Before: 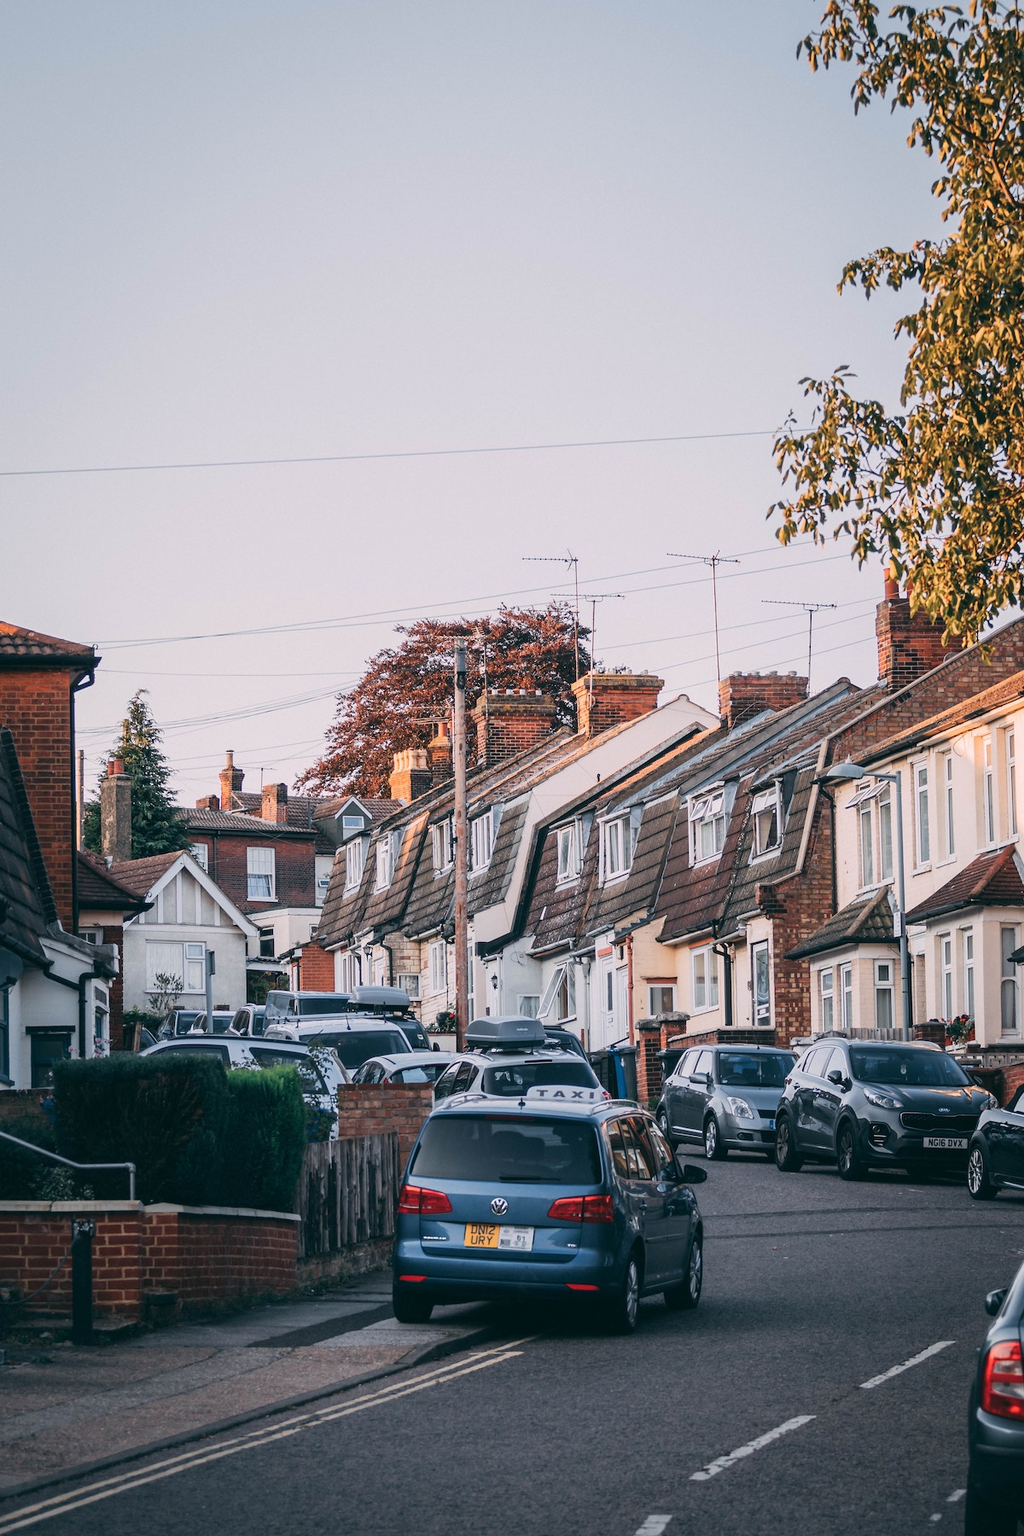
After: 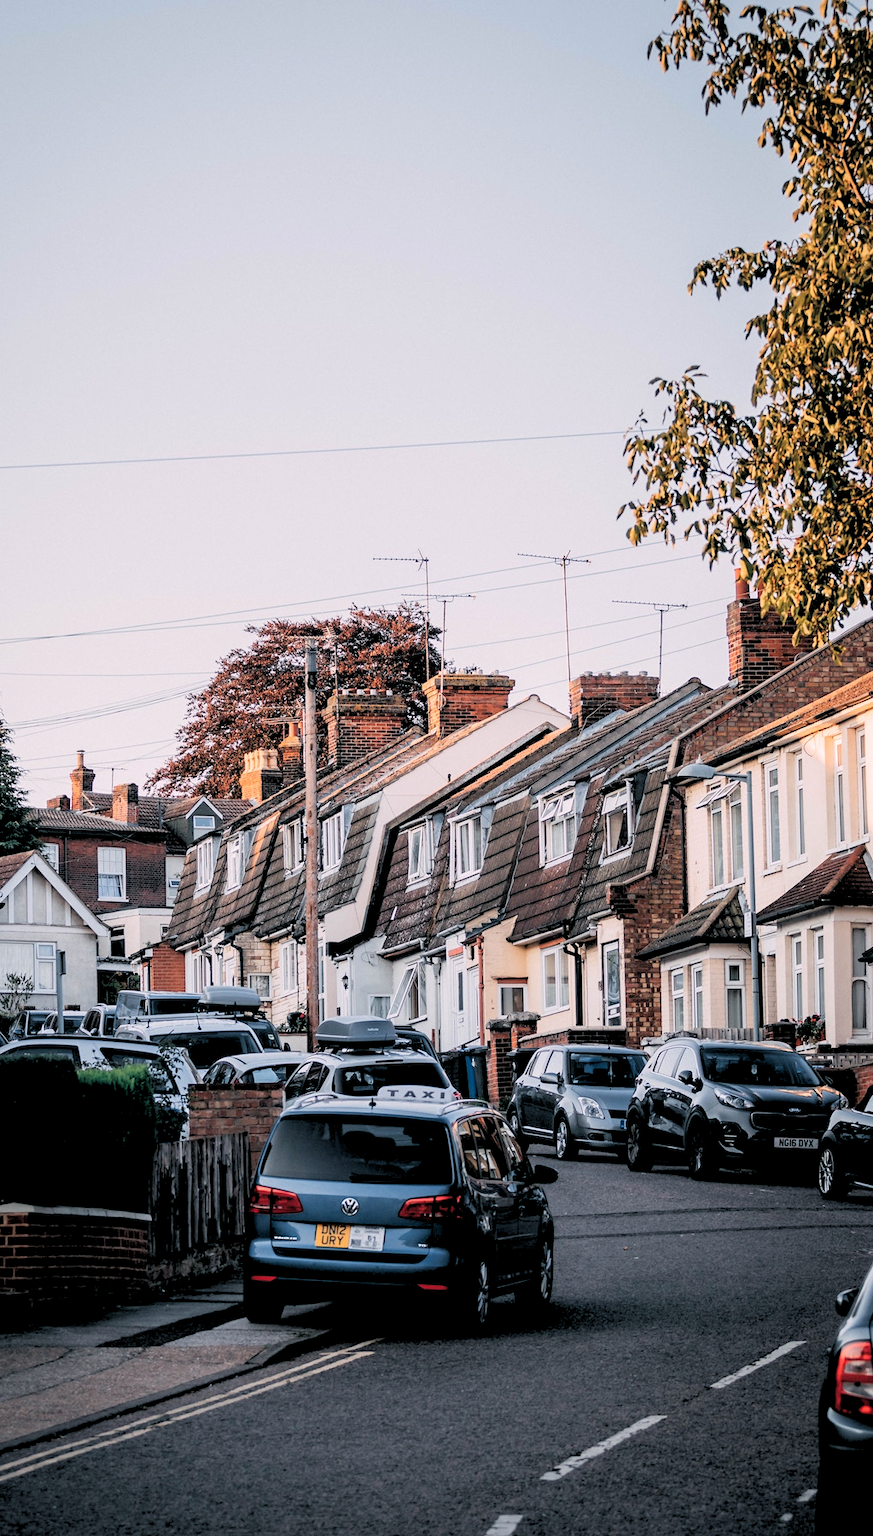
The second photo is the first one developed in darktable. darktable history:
crop and rotate: left 14.584%
rgb levels: levels [[0.029, 0.461, 0.922], [0, 0.5, 1], [0, 0.5, 1]]
